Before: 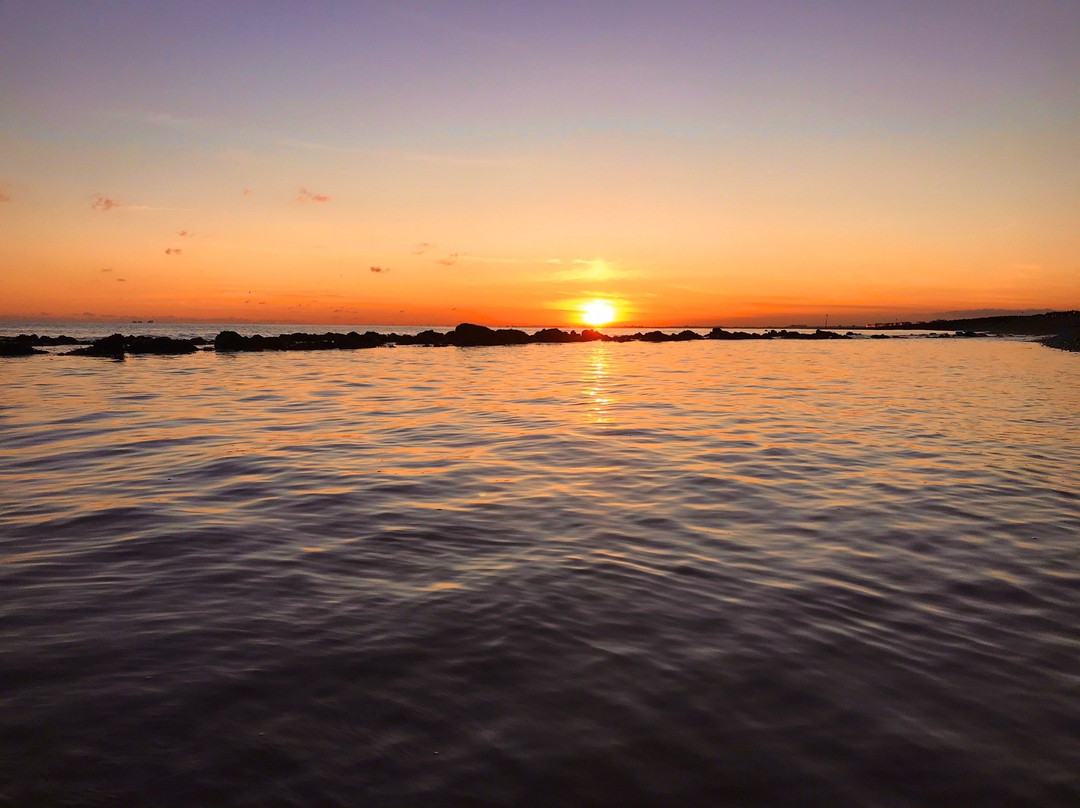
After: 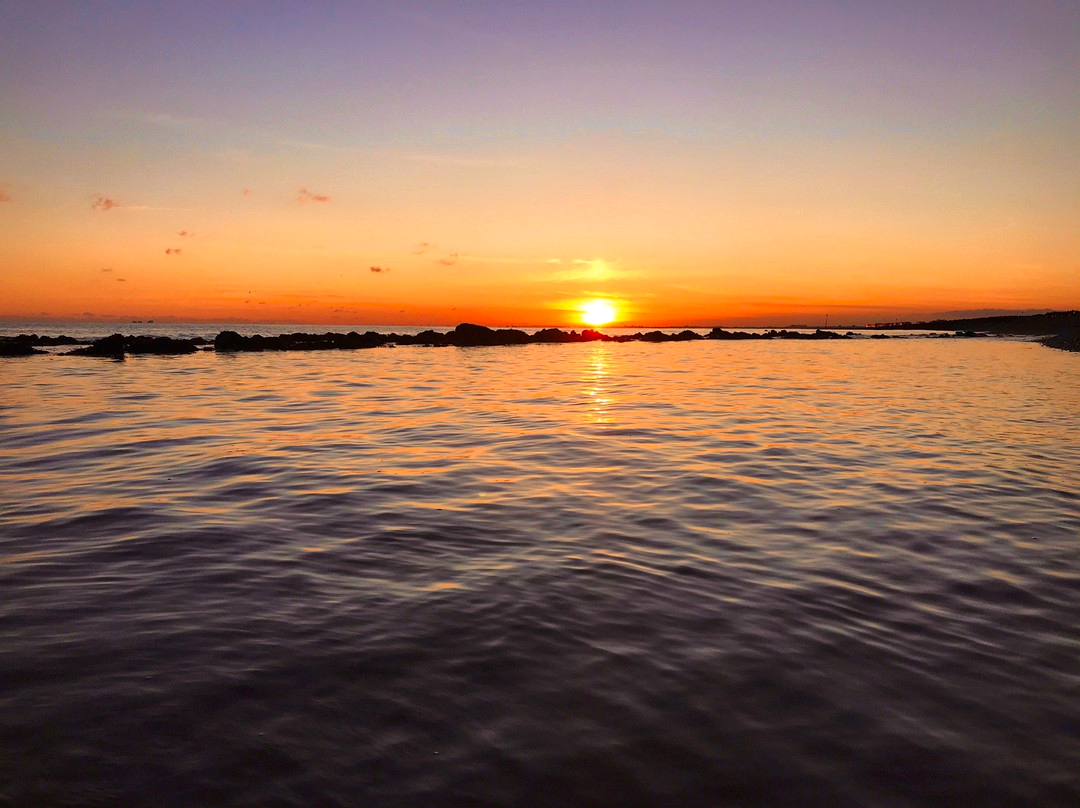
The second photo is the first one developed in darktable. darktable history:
local contrast: mode bilateral grid, contrast 21, coarseness 49, detail 119%, midtone range 0.2
color correction: highlights b* -0.012, saturation 1.14
